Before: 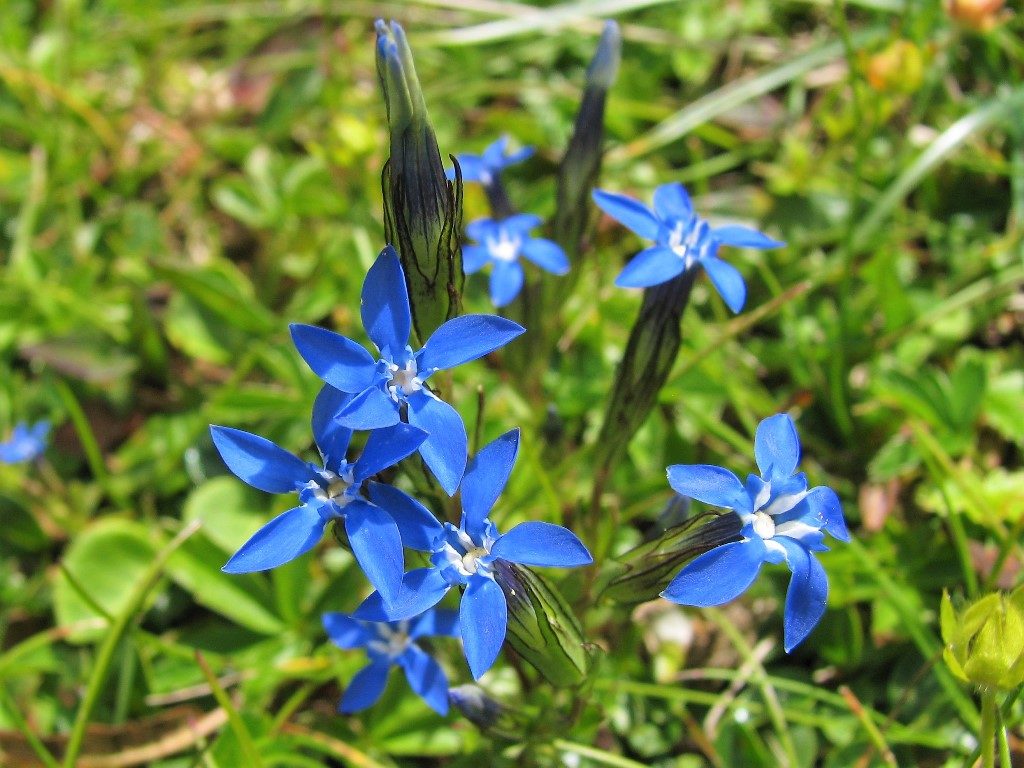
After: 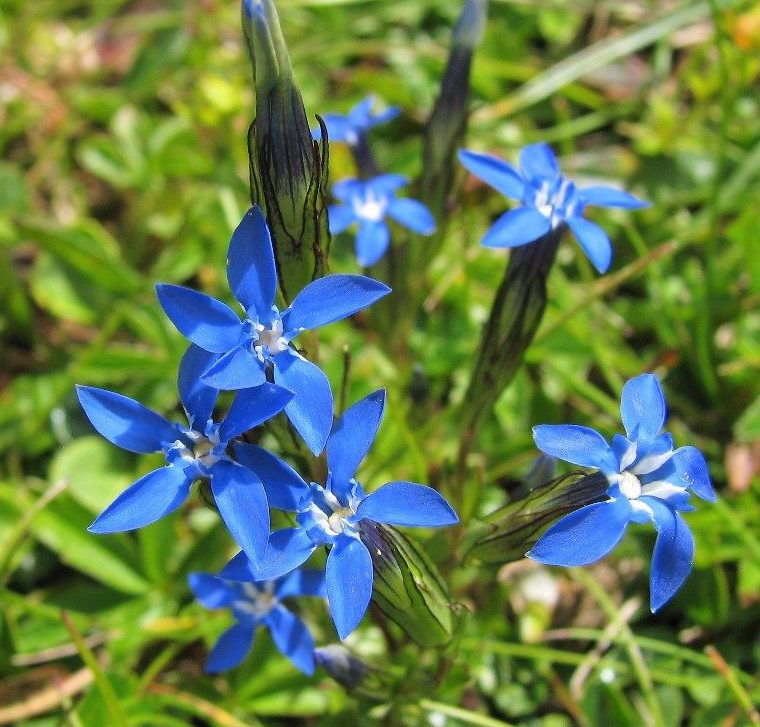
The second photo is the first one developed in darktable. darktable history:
crop and rotate: left 13.166%, top 5.295%, right 12.536%
